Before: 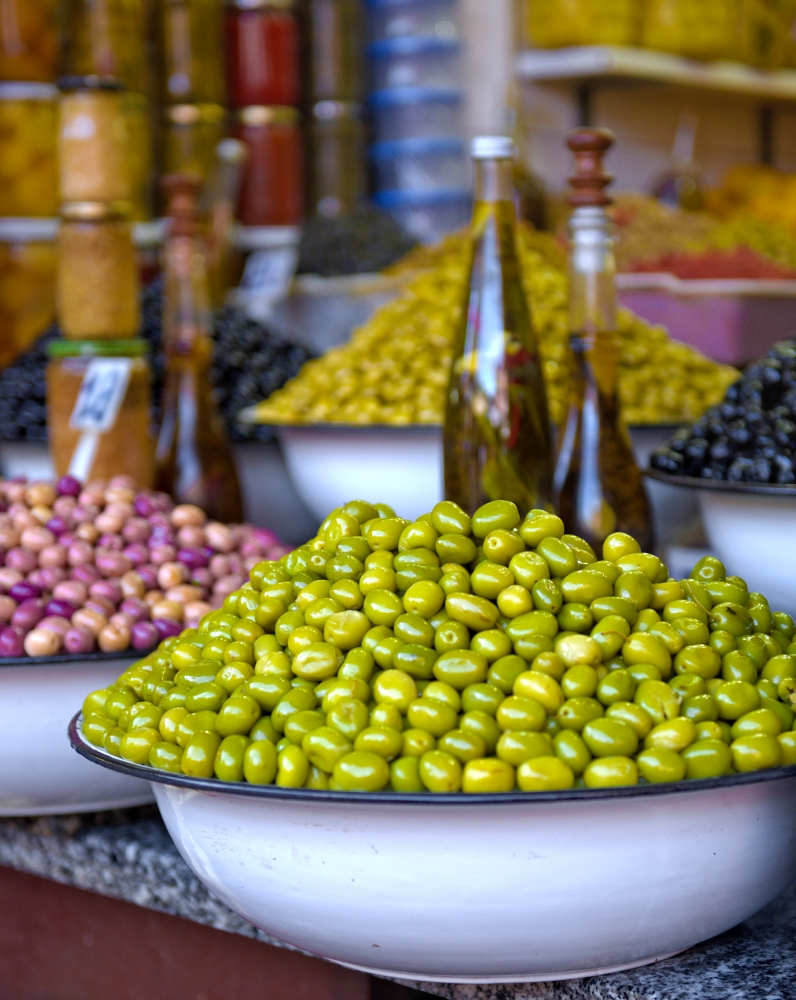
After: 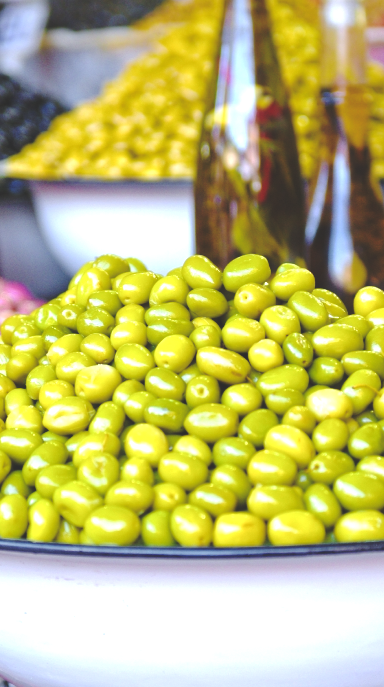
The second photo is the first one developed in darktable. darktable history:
base curve: curves: ch0 [(0, 0.024) (0.055, 0.065) (0.121, 0.166) (0.236, 0.319) (0.693, 0.726) (1, 1)], preserve colors none
crop: left 31.379%, top 24.658%, right 20.326%, bottom 6.628%
exposure: black level correction 0, exposure 0.7 EV, compensate exposure bias true, compensate highlight preservation false
